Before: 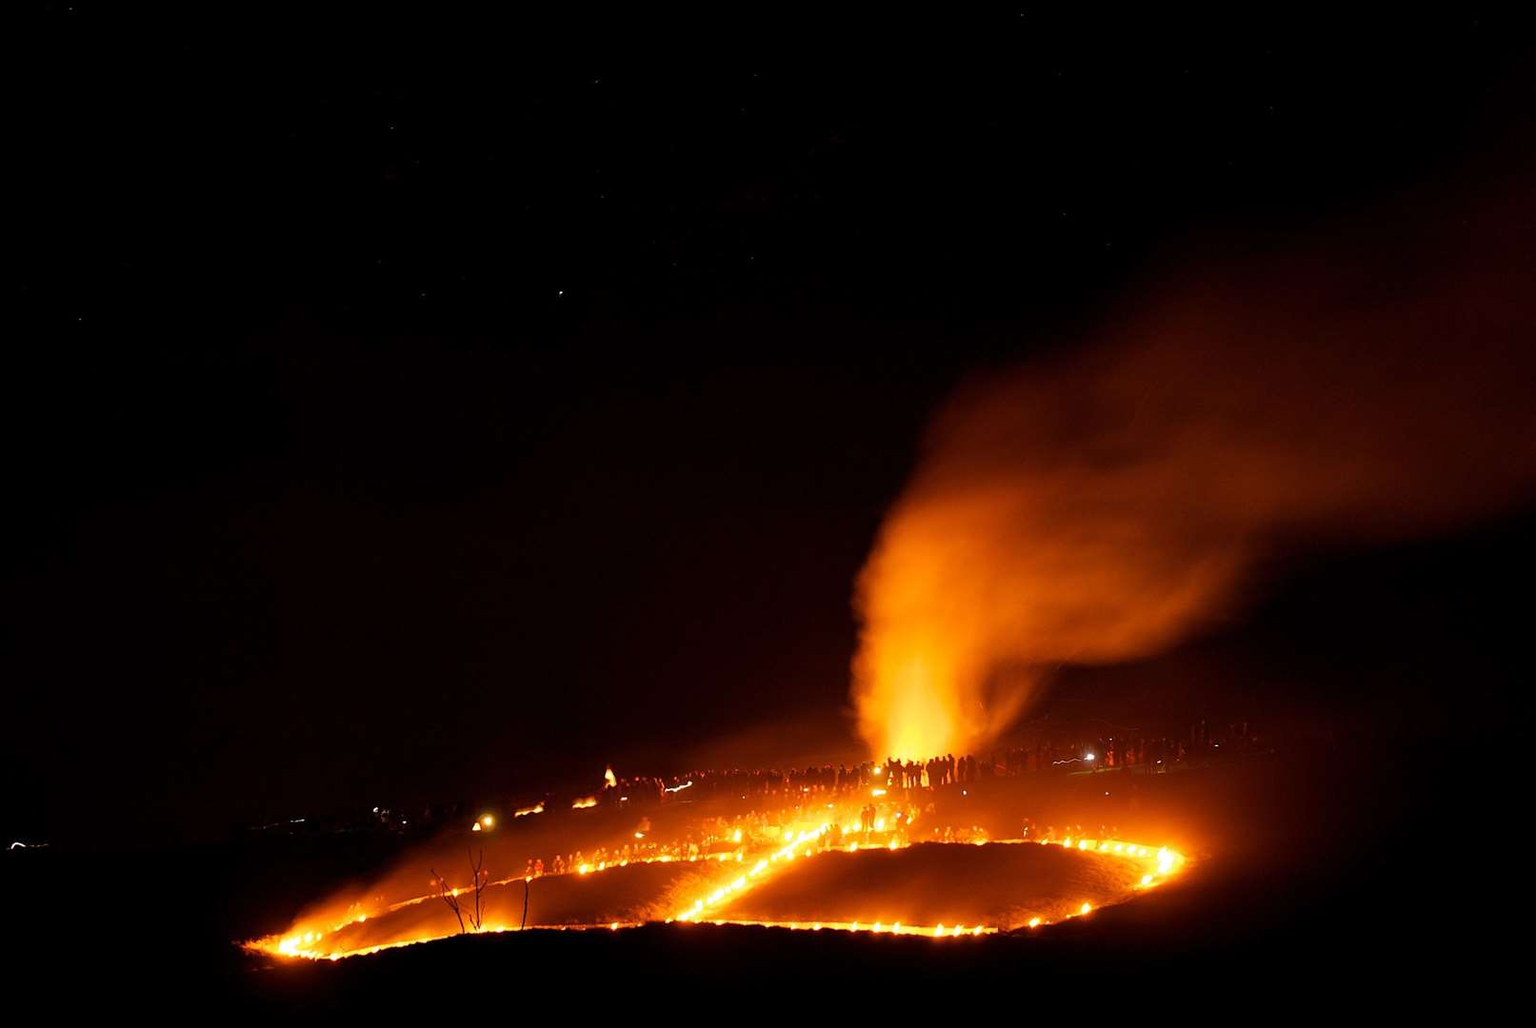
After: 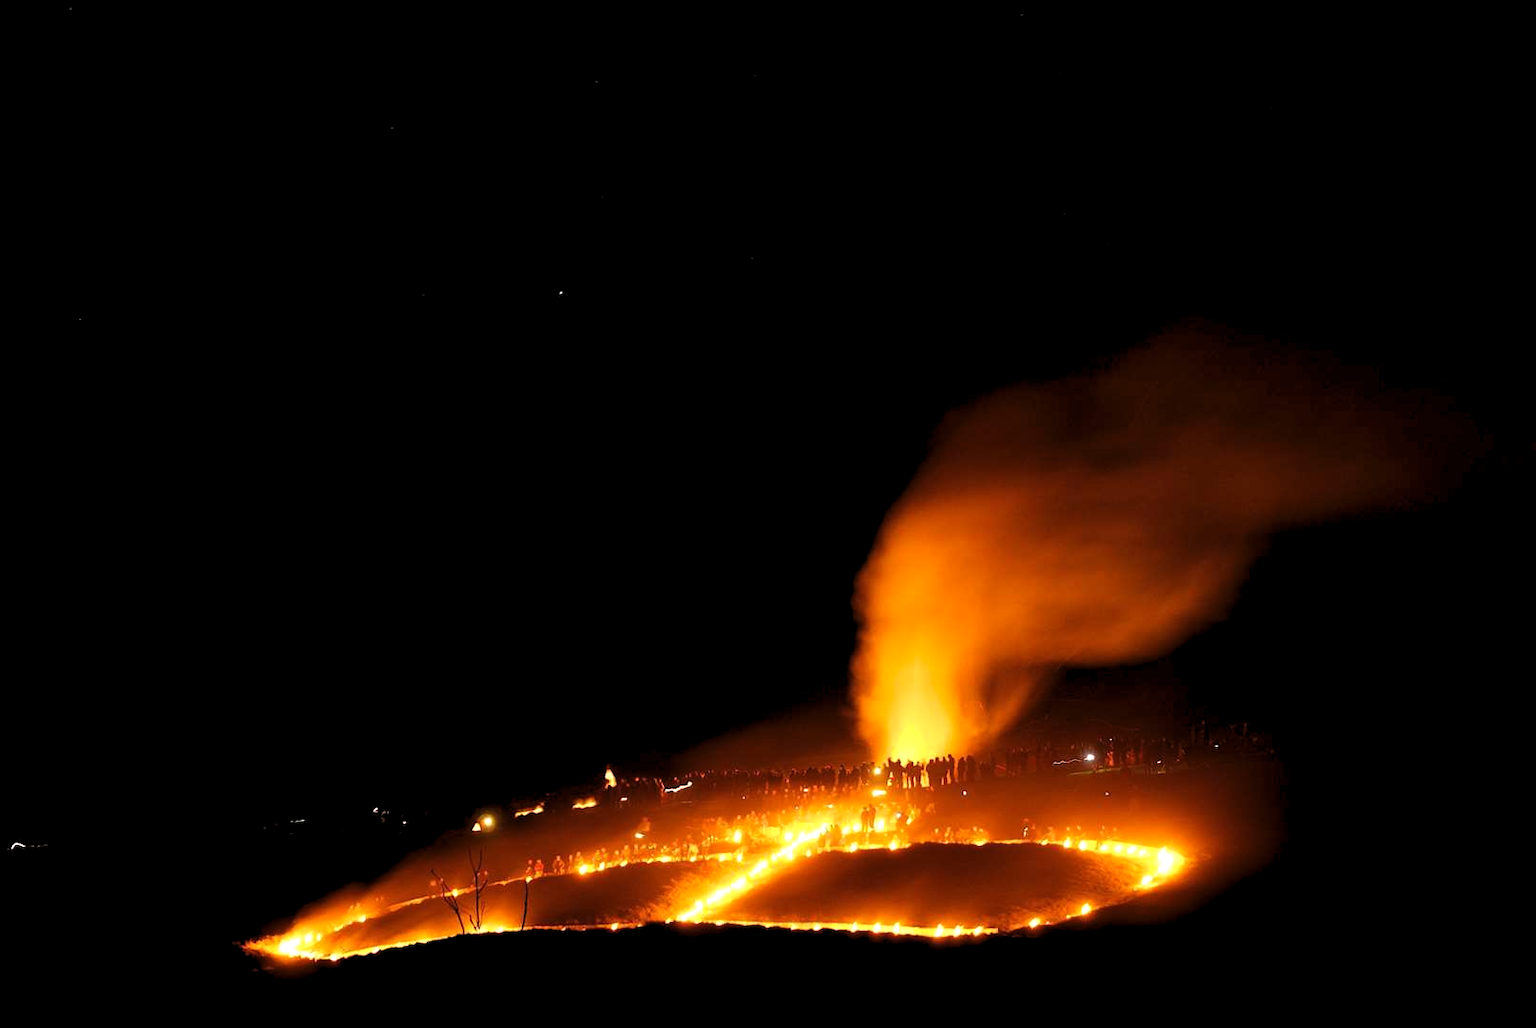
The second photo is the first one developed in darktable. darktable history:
levels: levels [0.055, 0.477, 0.9]
exposure: exposure -0.15 EV, compensate highlight preservation false
